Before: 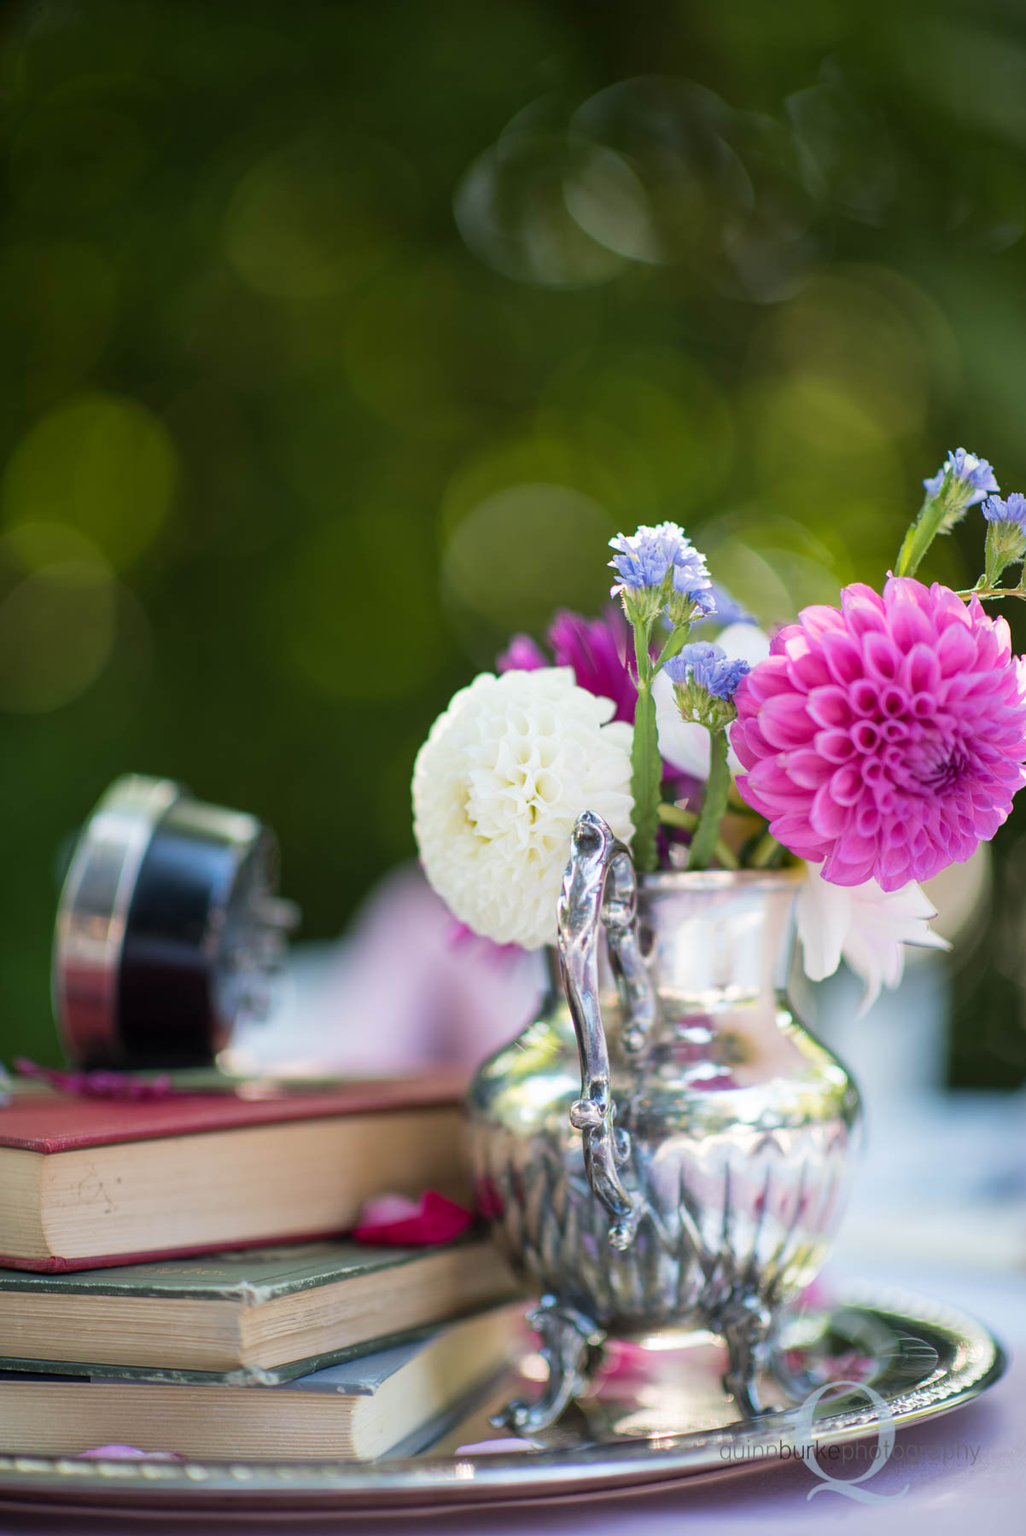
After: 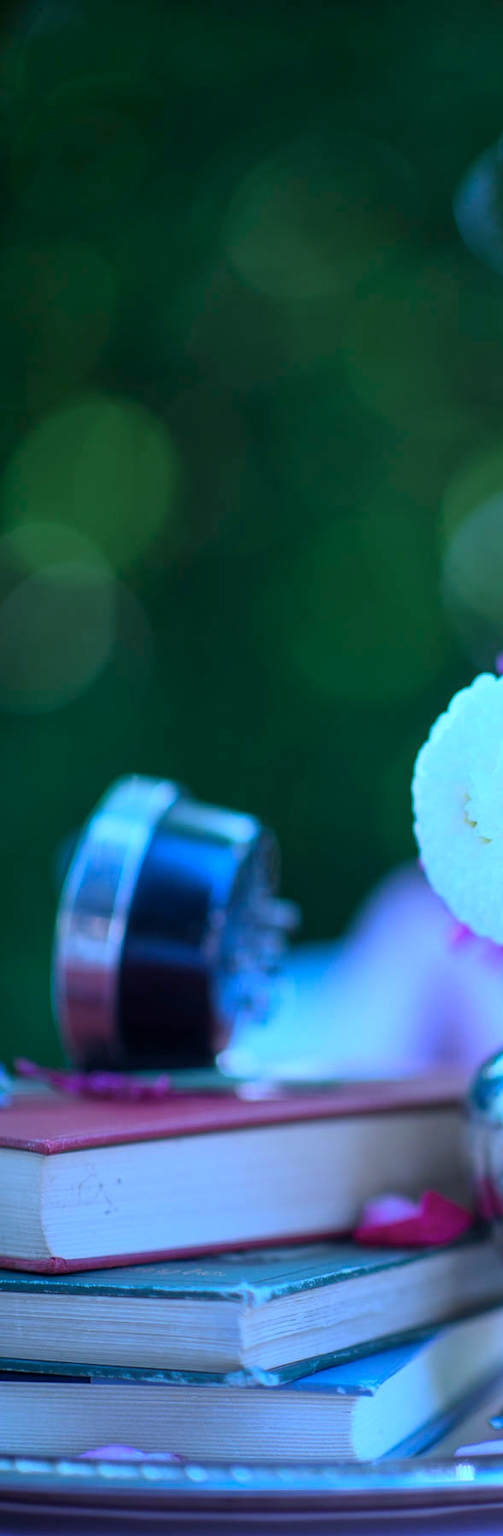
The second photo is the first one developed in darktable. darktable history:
crop and rotate: left 0%, top 0%, right 50.845%
color calibration: illuminant as shot in camera, x 0.462, y 0.419, temperature 2651.64 K
